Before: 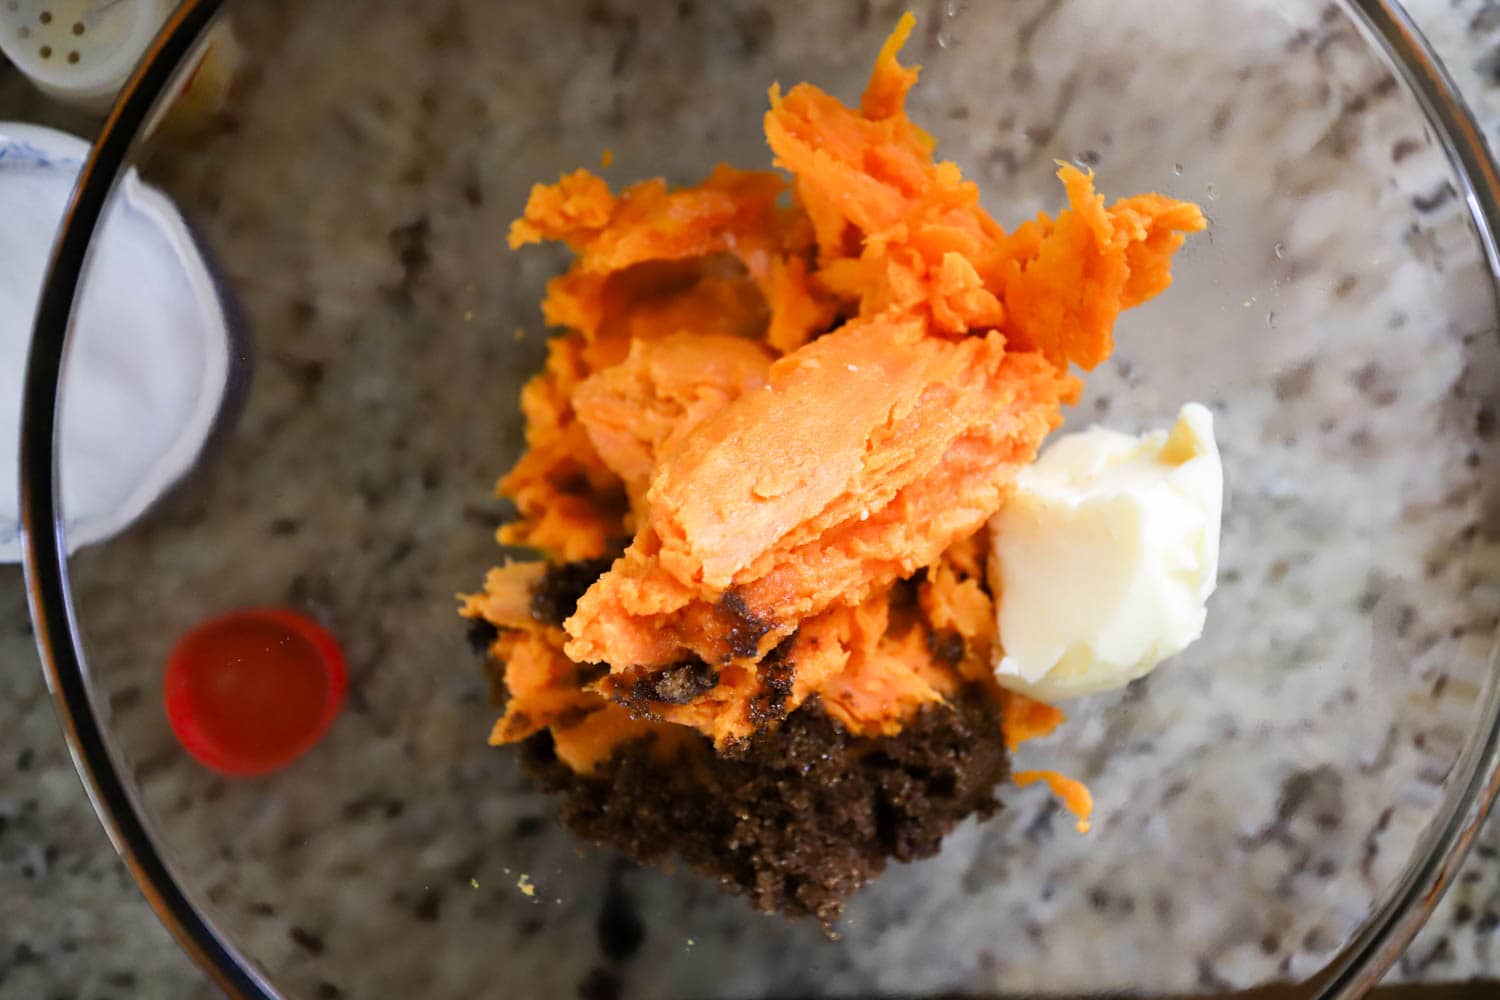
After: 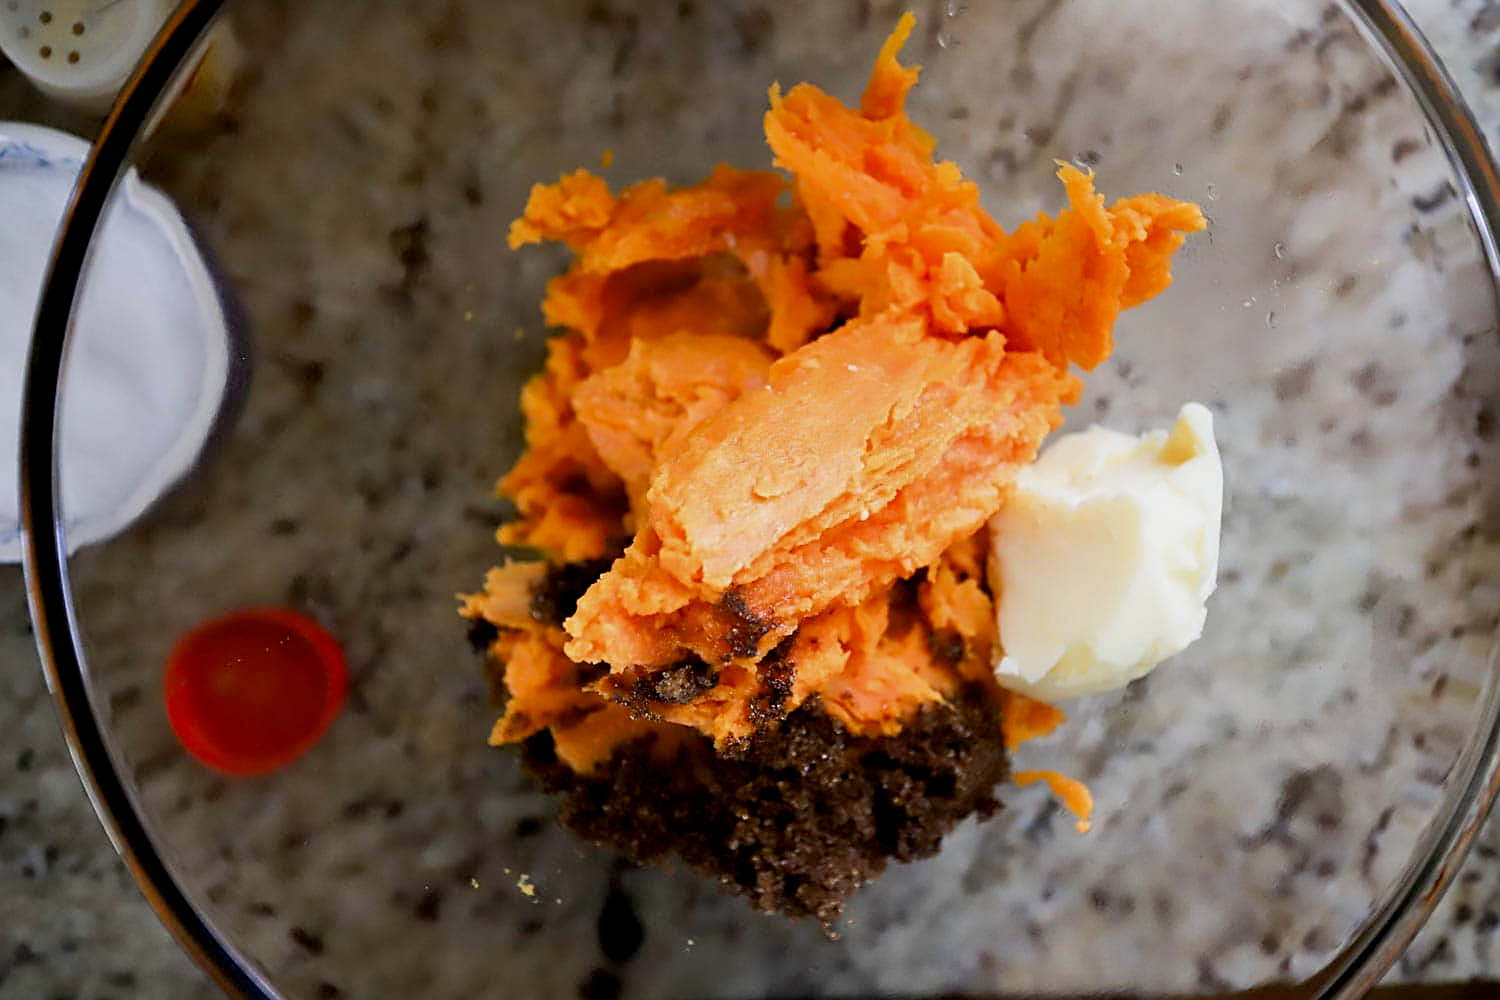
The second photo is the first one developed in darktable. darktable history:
exposure: black level correction 0.006, exposure -0.226 EV, compensate highlight preservation false
sharpen: on, module defaults
